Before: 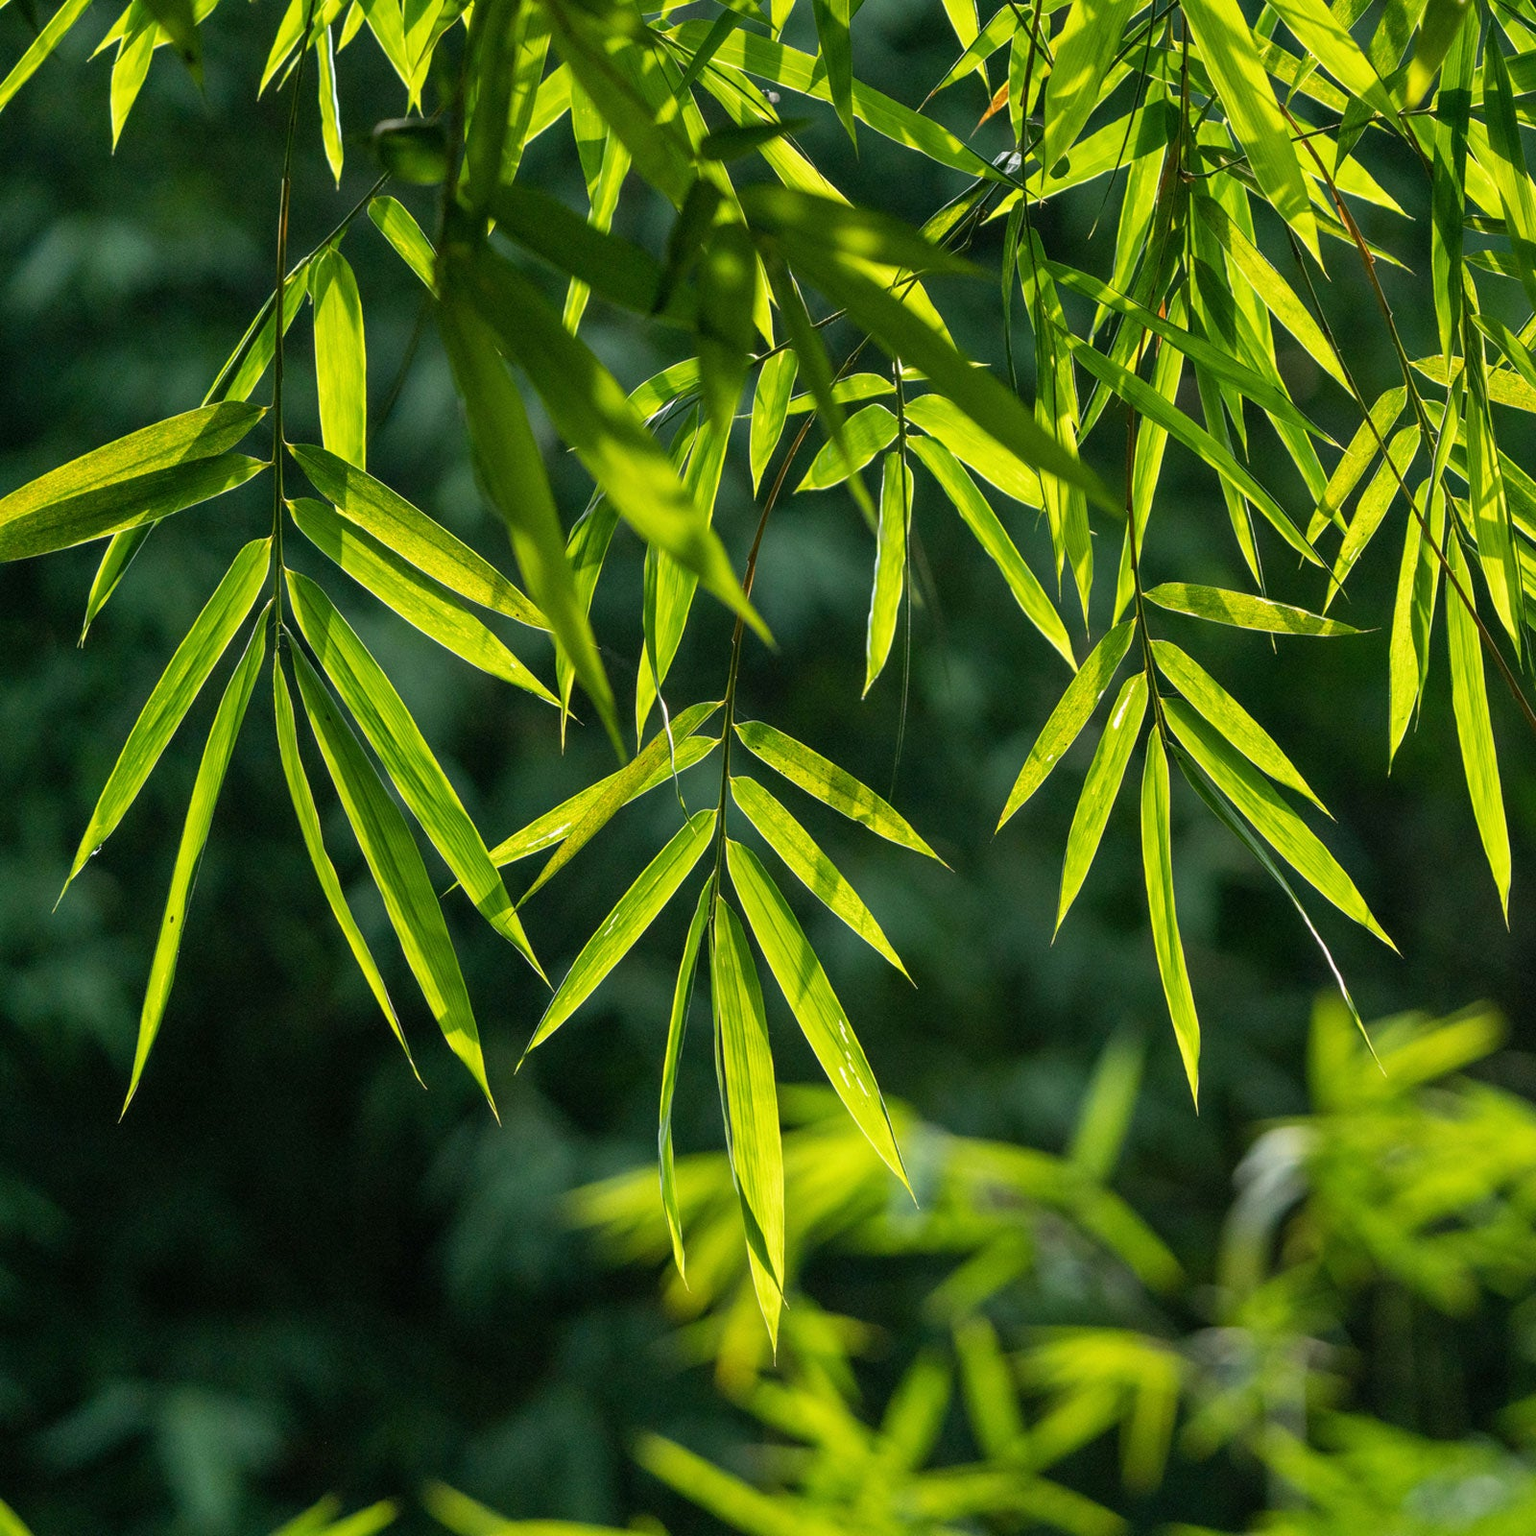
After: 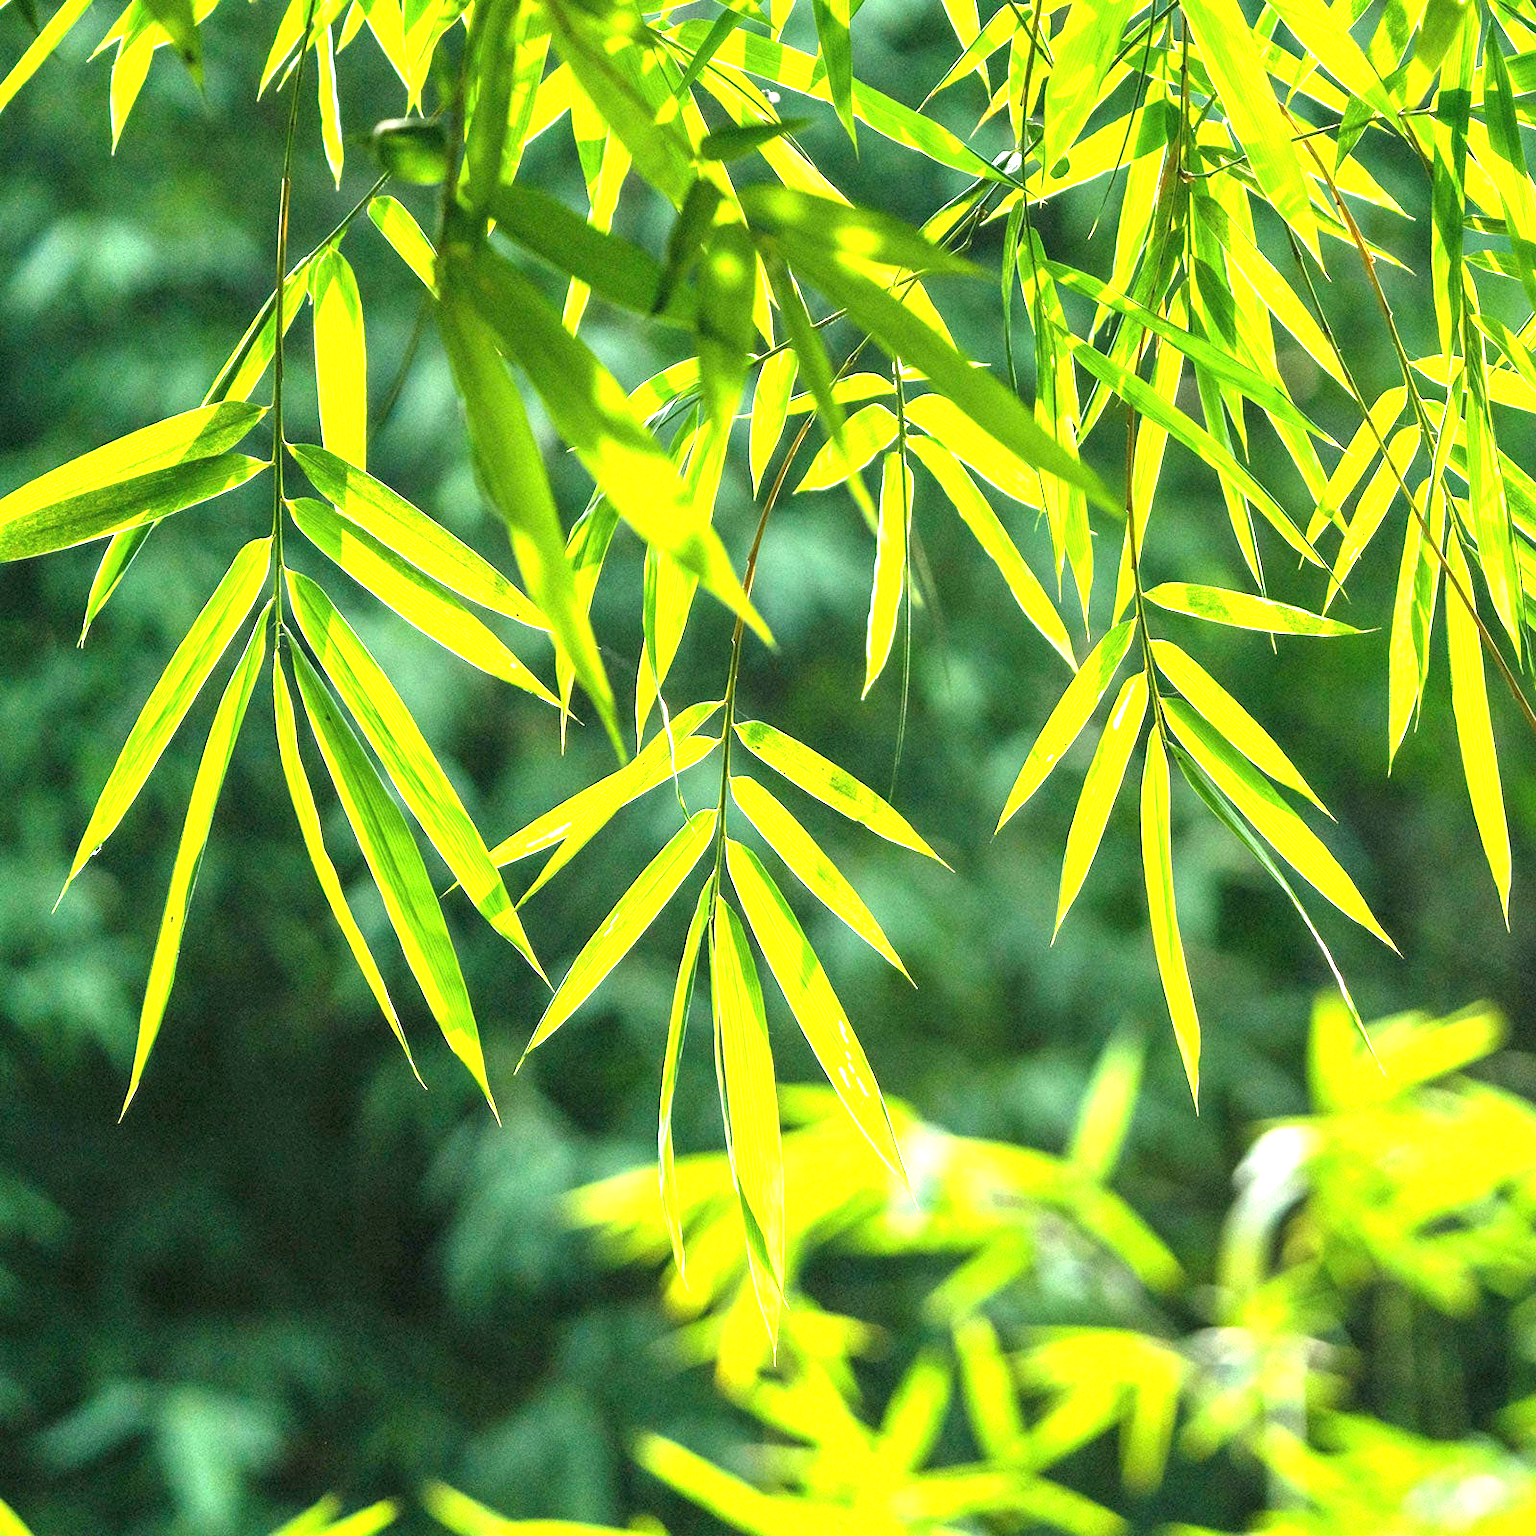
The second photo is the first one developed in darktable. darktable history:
tone equalizer: on, module defaults
exposure: black level correction 0, exposure 2.339 EV, compensate highlight preservation false
